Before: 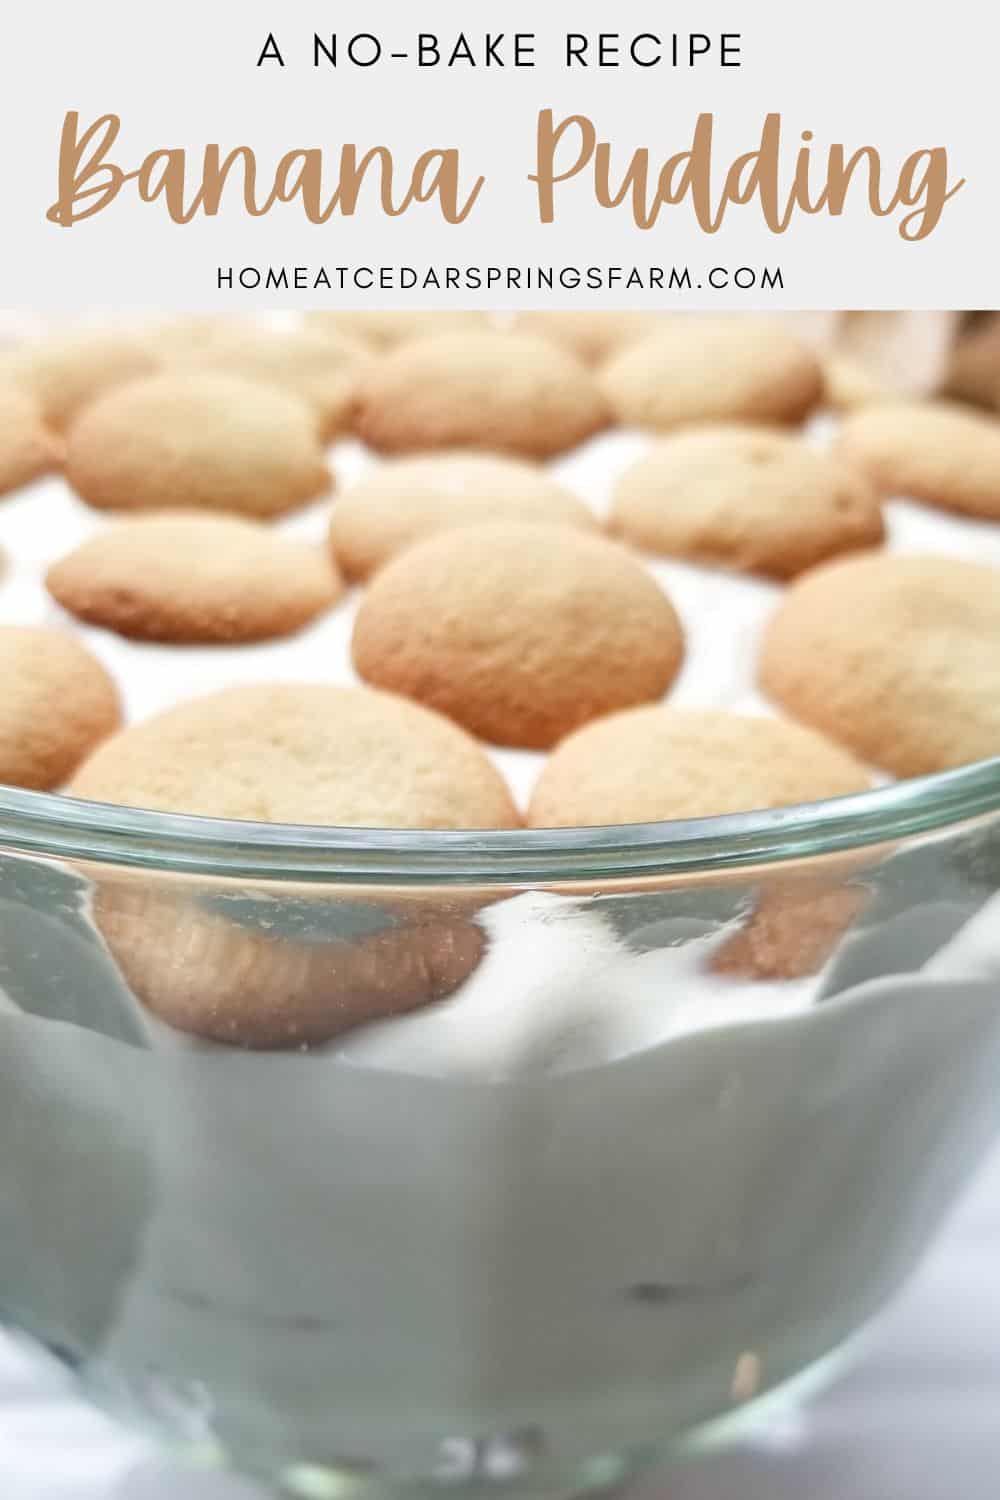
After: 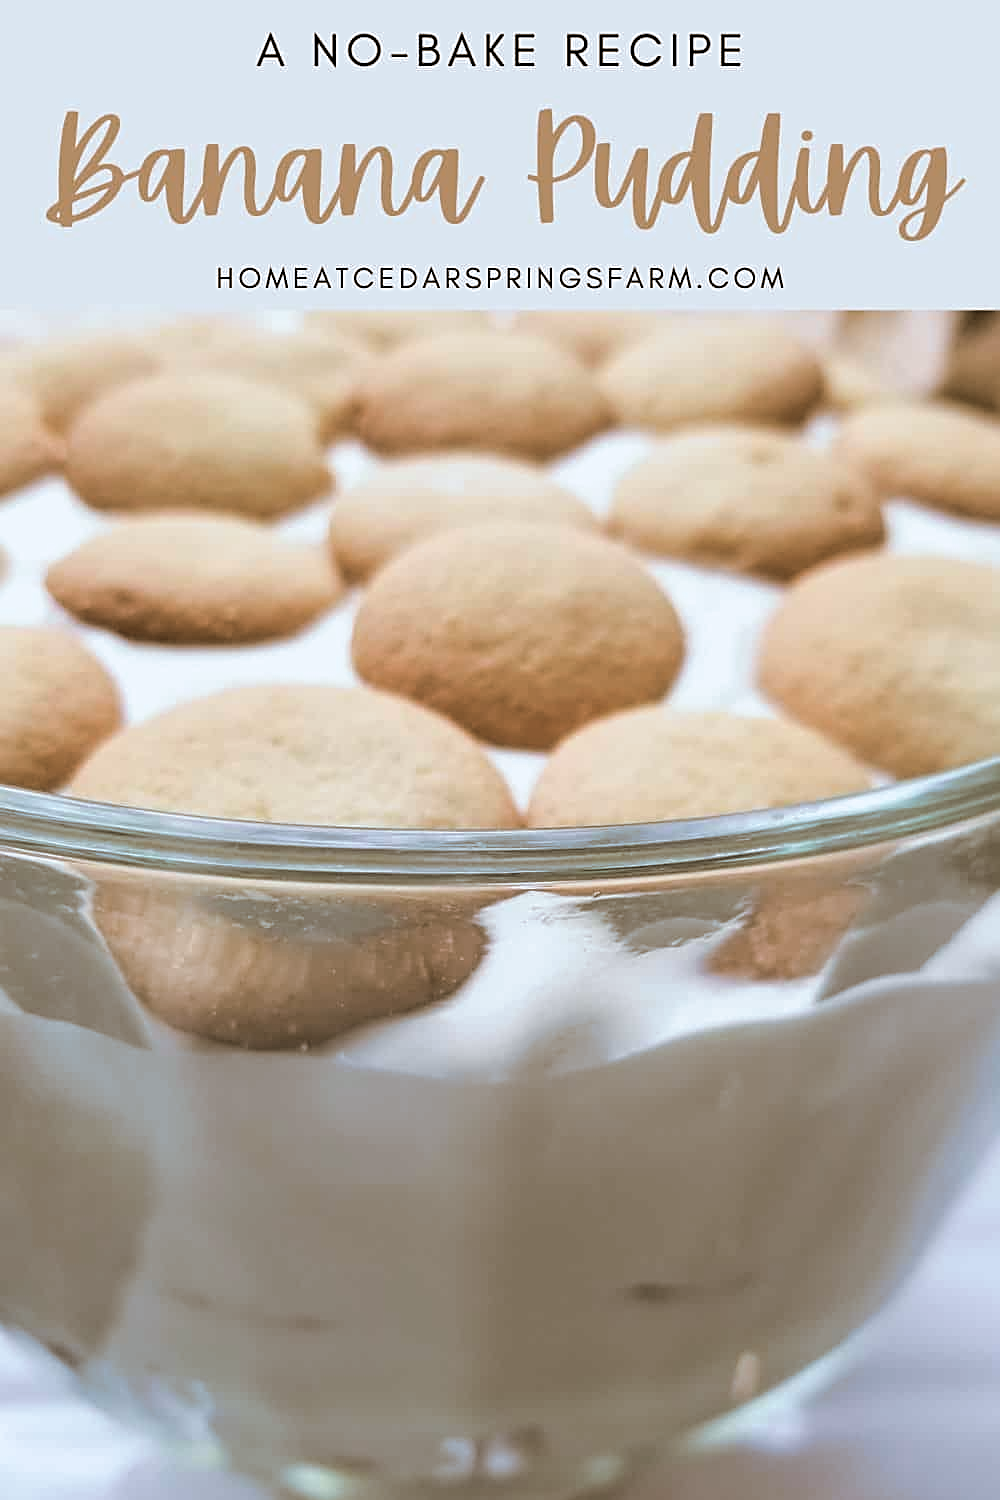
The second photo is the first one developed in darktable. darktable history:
split-toning: shadows › hue 37.98°, highlights › hue 185.58°, balance -55.261
sharpen: on, module defaults
white balance: red 0.984, blue 1.059
exposure: black level correction 0.009, exposure -0.159 EV, compensate highlight preservation false
